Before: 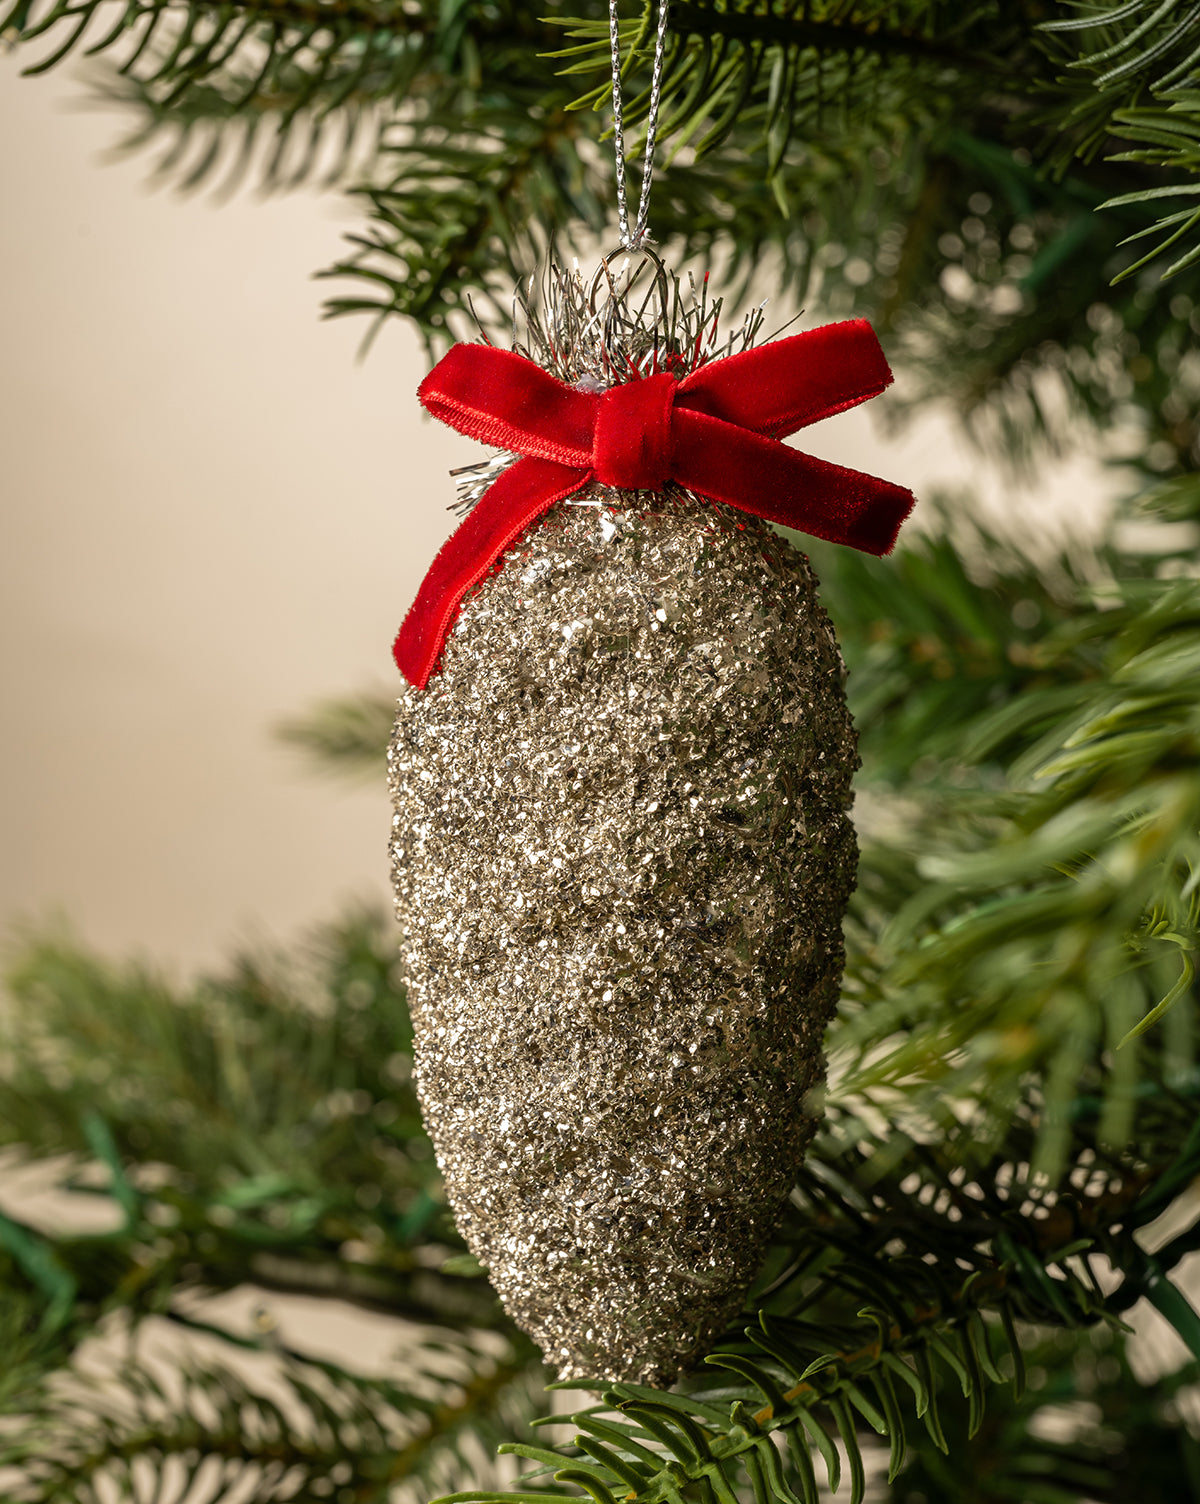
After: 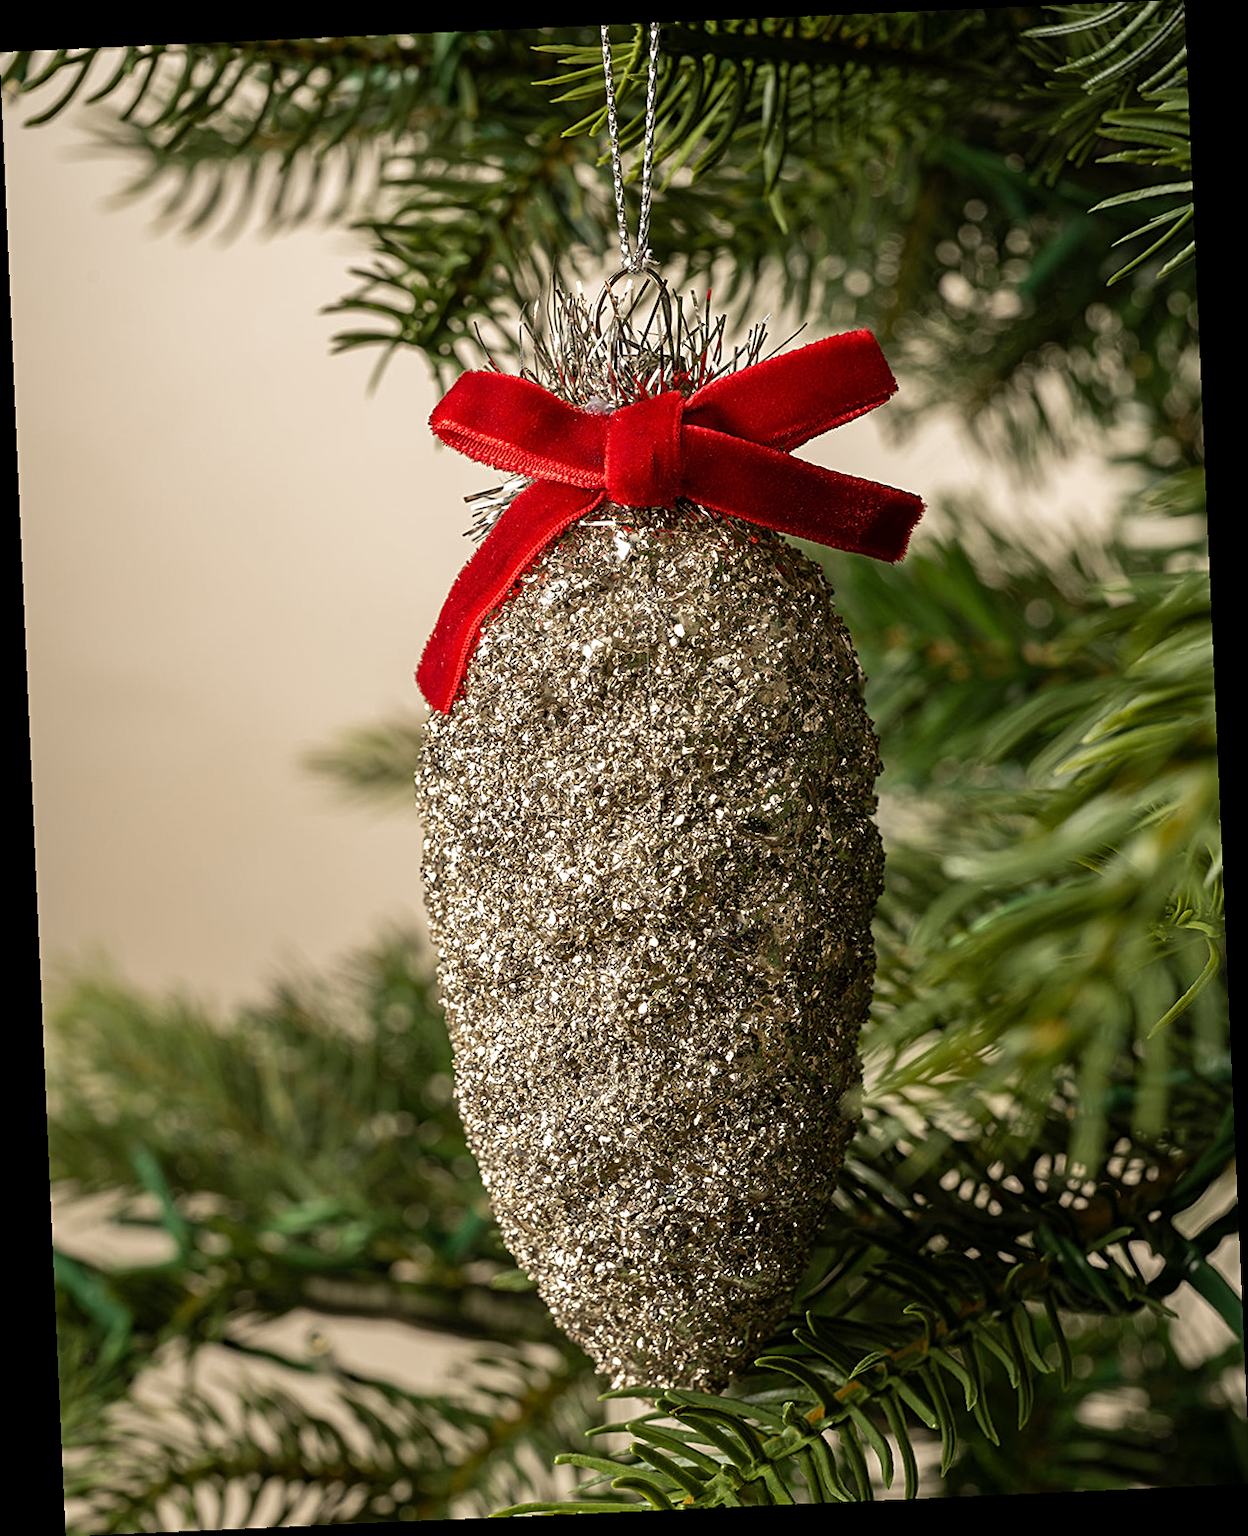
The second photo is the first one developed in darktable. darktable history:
sharpen: radius 2.167, amount 0.381, threshold 0
rotate and perspective: rotation -2.56°, automatic cropping off
